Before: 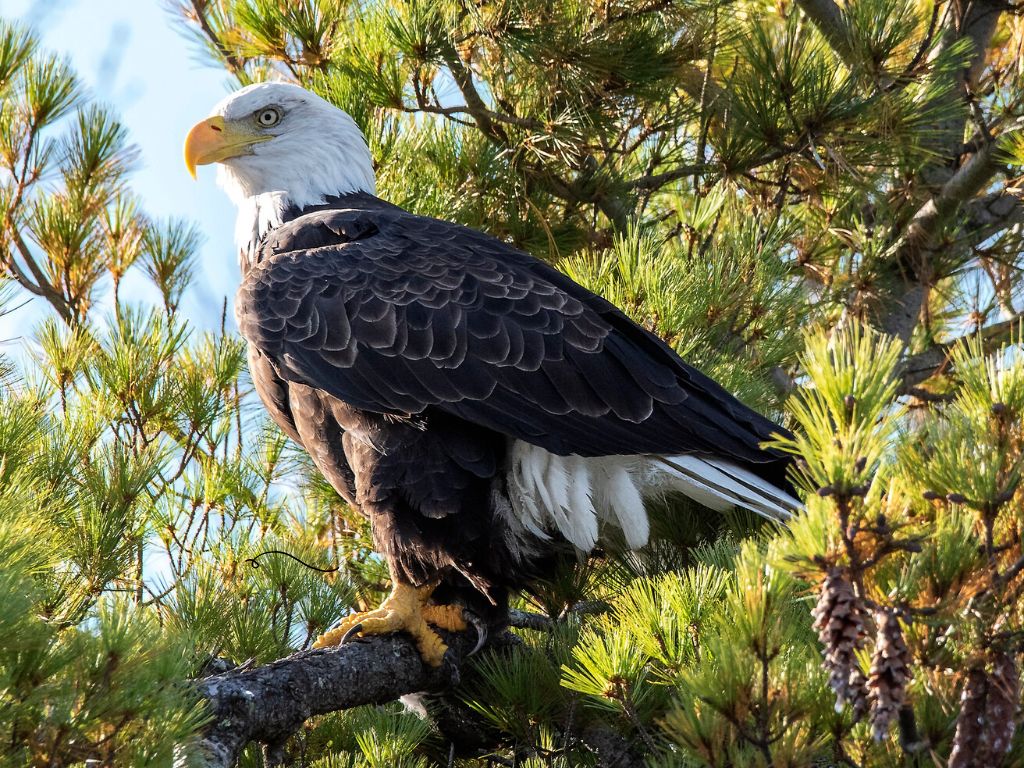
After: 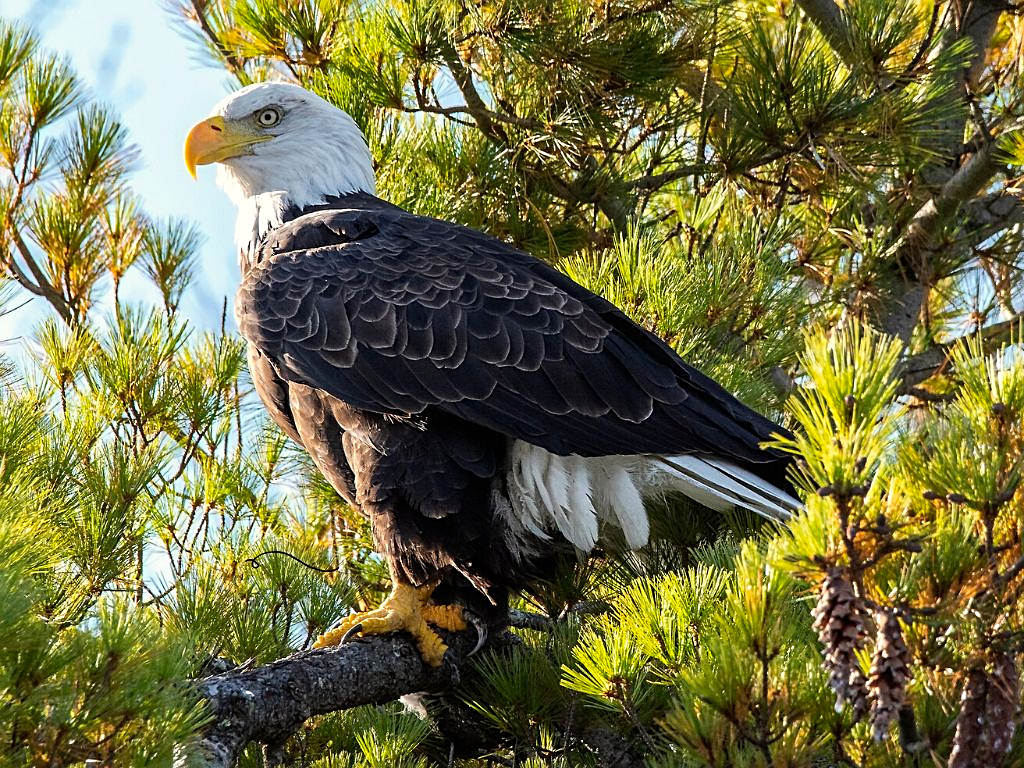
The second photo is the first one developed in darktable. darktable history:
sharpen: on, module defaults
color calibration: output colorfulness [0, 0.315, 0, 0], x 0.341, y 0.355, temperature 5166 K
white balance: emerald 1
